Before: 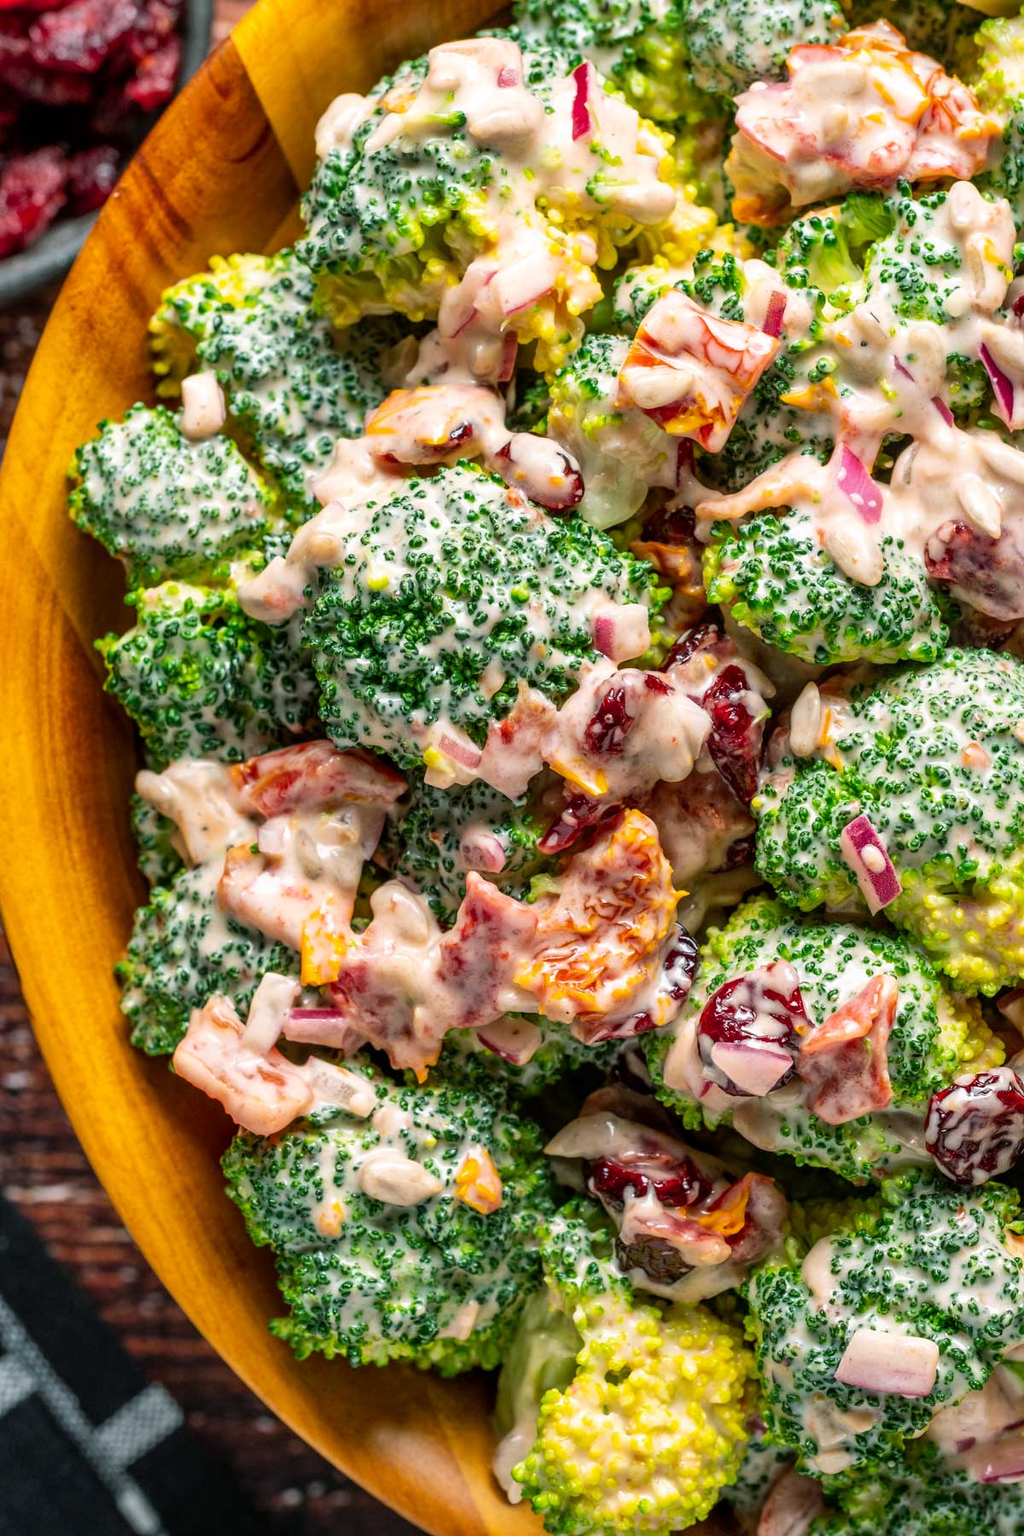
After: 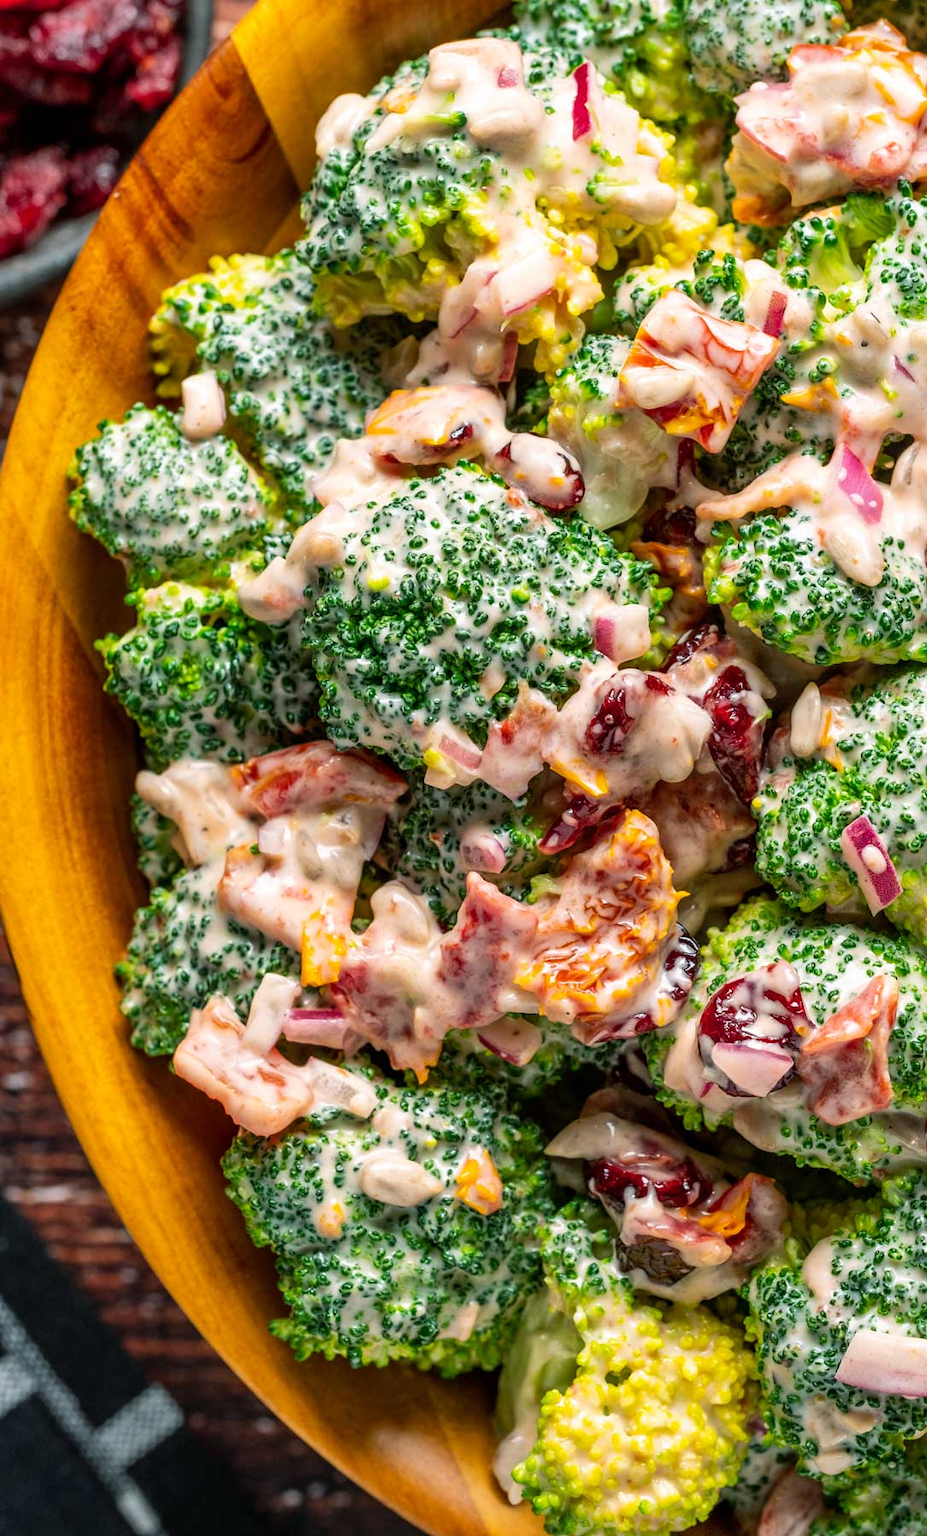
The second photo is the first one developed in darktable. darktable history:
crop: right 9.498%, bottom 0.019%
